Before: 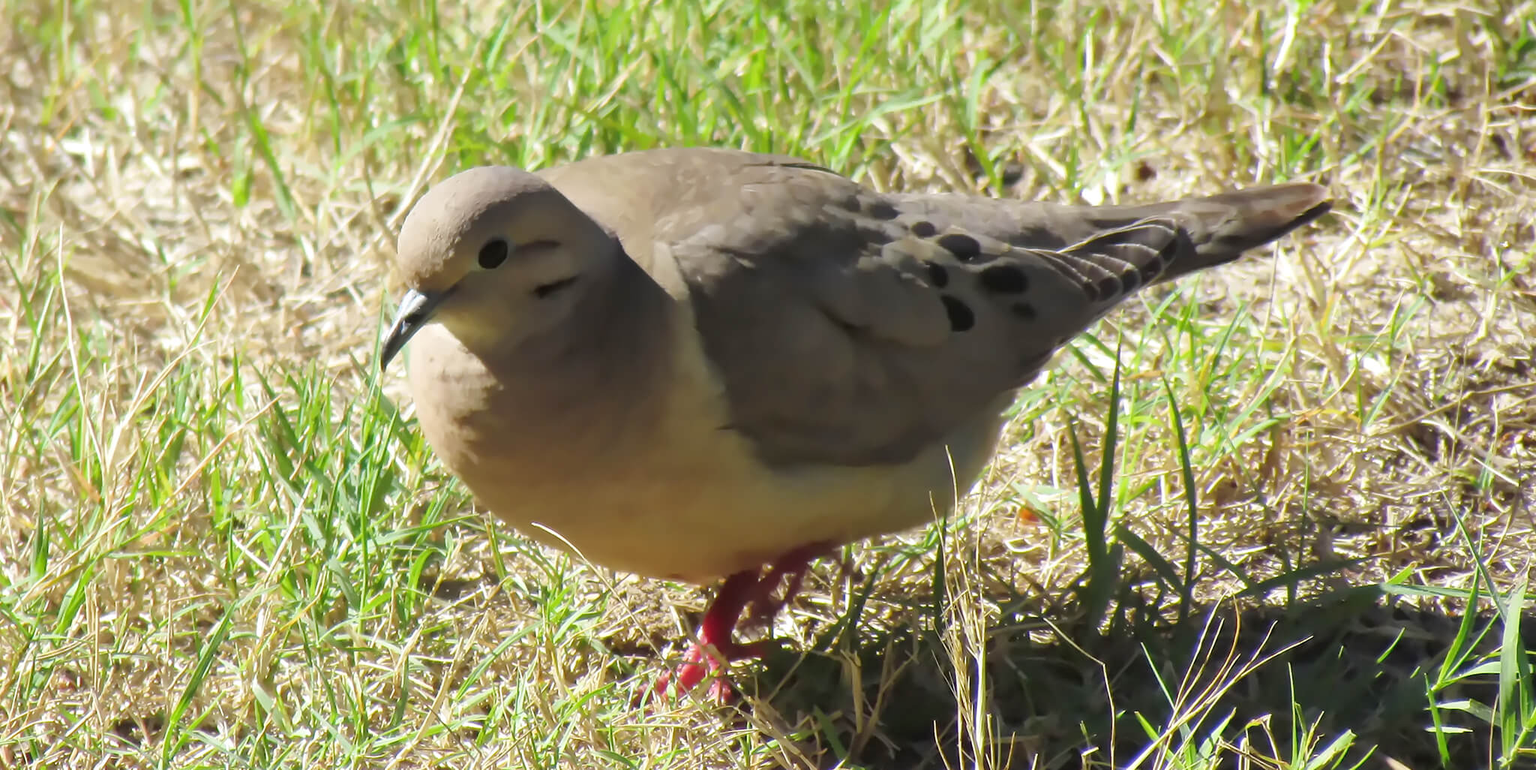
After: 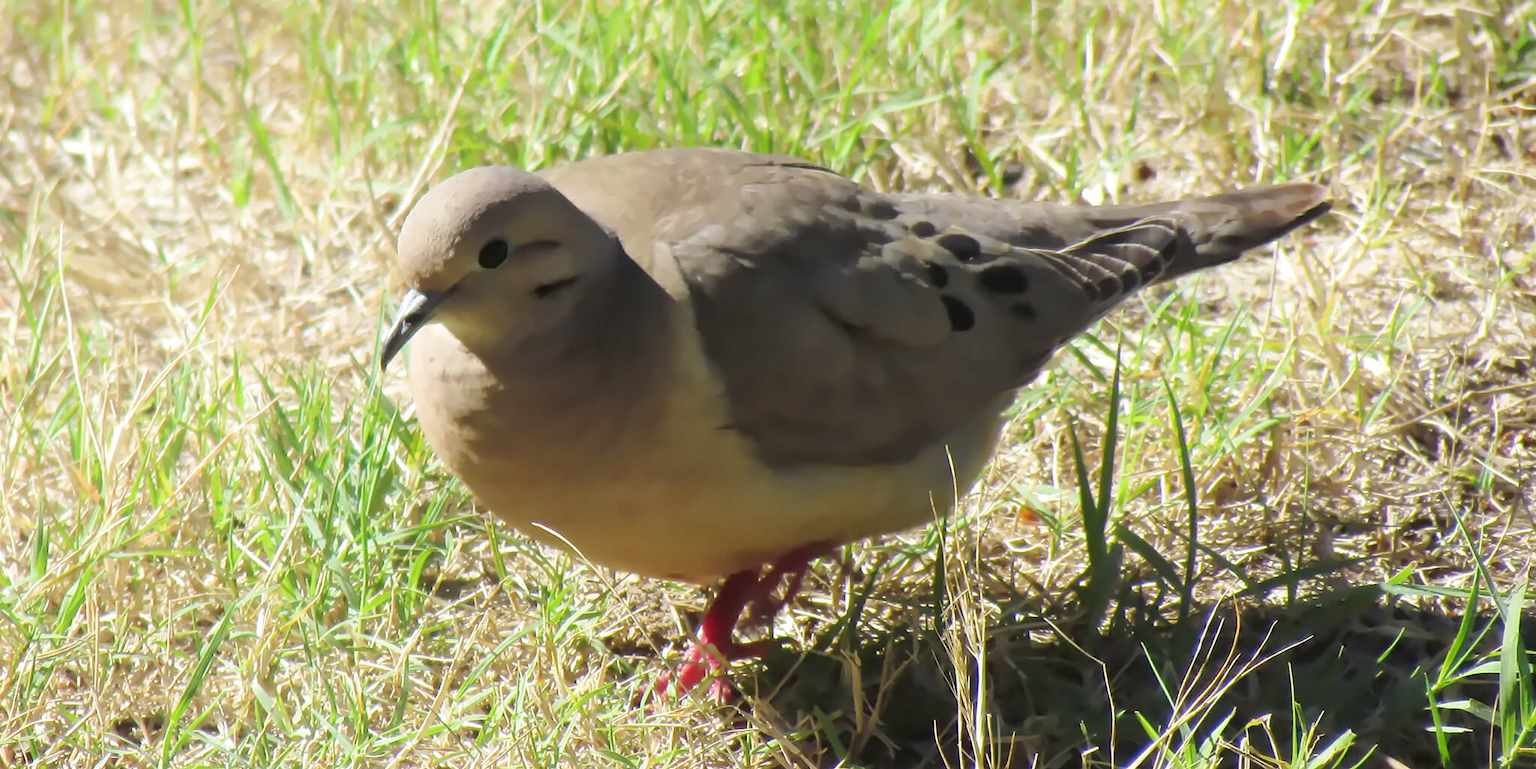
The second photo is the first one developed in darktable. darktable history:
shadows and highlights: shadows -24.28, highlights 49.77, soften with gaussian
rgb curve: mode RGB, independent channels
